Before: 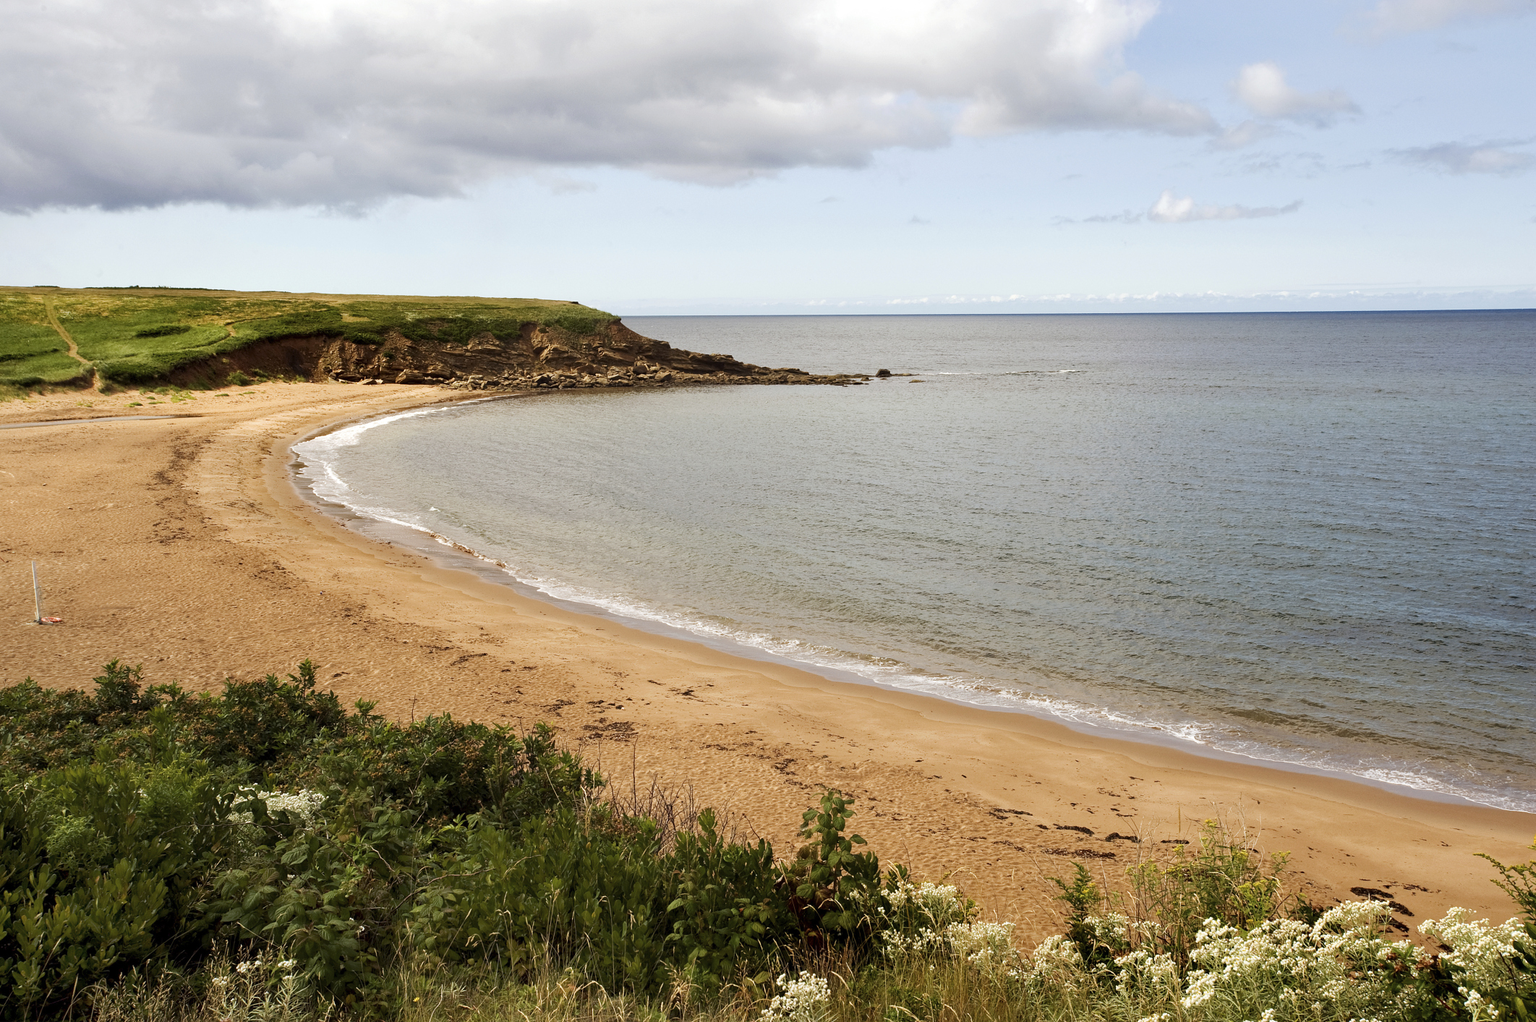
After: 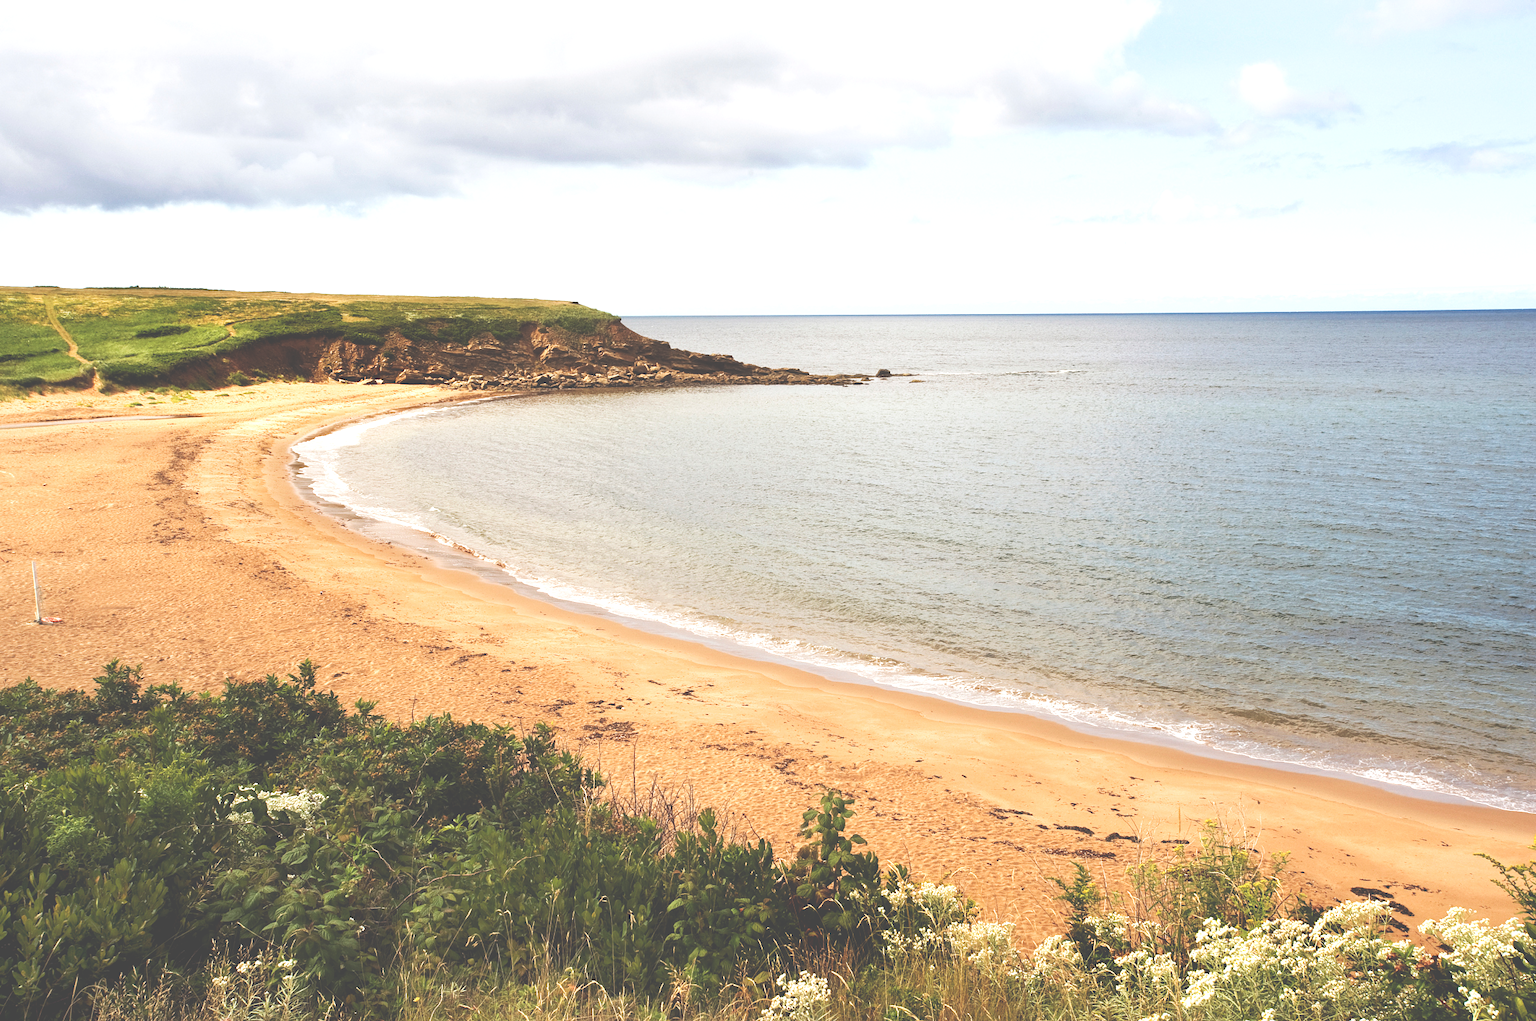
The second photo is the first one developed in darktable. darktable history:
levels: levels [0, 0.476, 0.951]
base curve: curves: ch0 [(0, 0) (0.688, 0.865) (1, 1)], preserve colors none
exposure: black level correction -0.041, exposure 0.064 EV, compensate highlight preservation false
